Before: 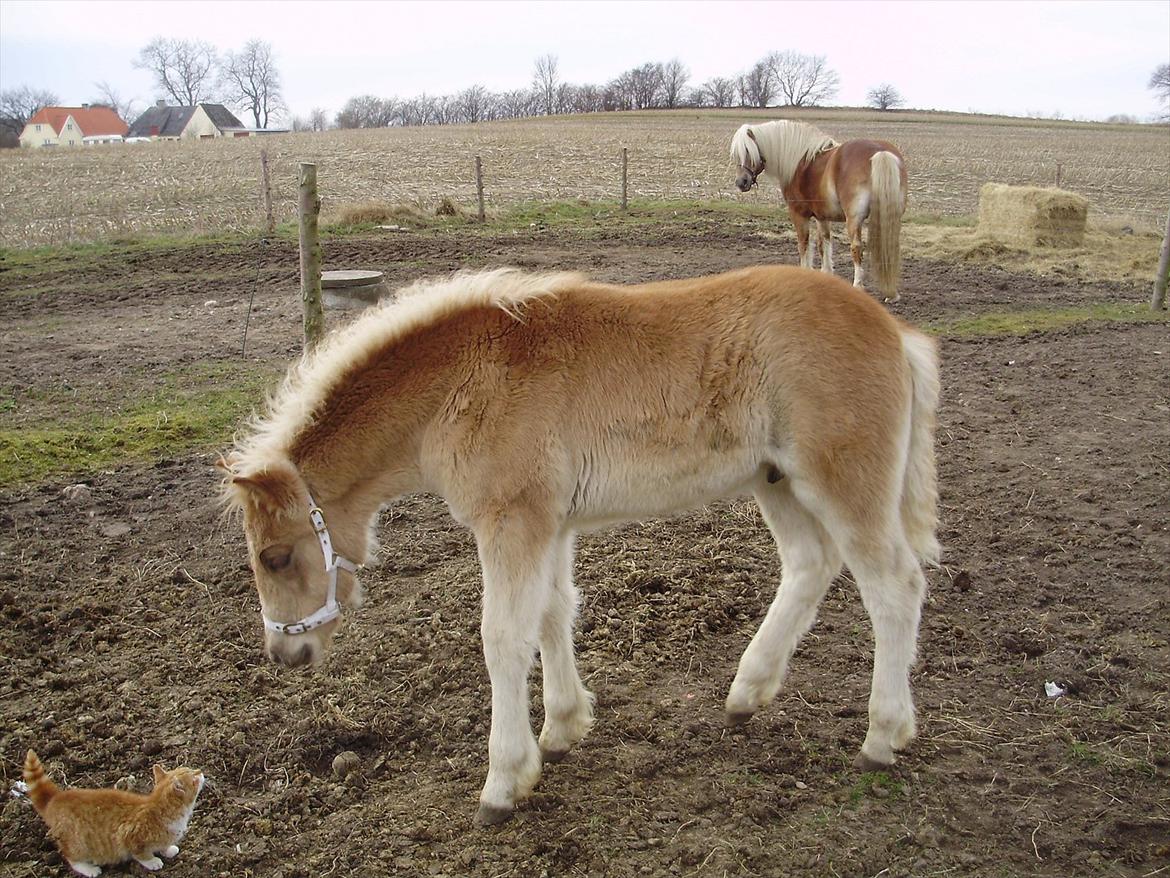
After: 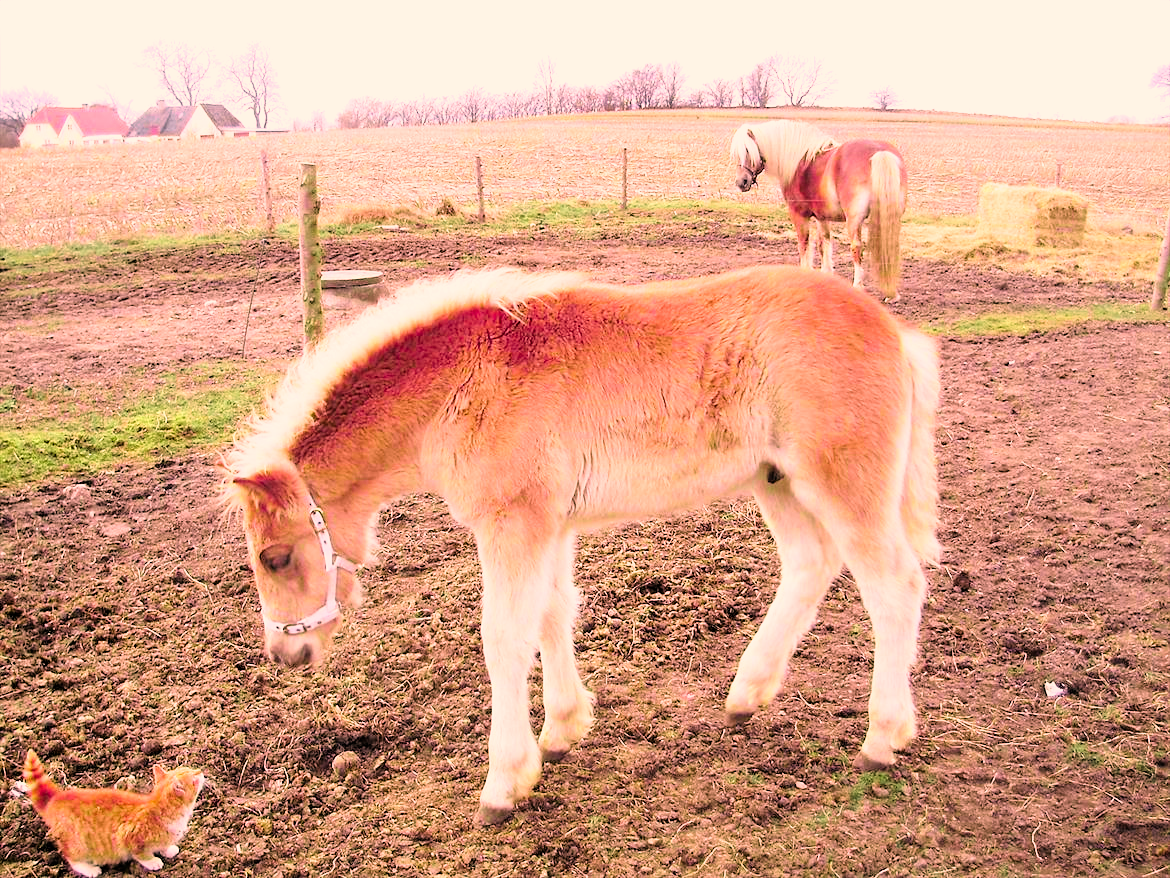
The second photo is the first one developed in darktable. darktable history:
color correction: highlights a* 17.88, highlights b* 18.79
filmic rgb: black relative exposure -3.86 EV, white relative exposure 3.48 EV, hardness 2.63, contrast 1.103
exposure: black level correction 0, exposure 1.4 EV, compensate highlight preservation false
white balance: red 0.984, blue 1.059
color zones: curves: ch0 [(0, 0.533) (0.126, 0.533) (0.234, 0.533) (0.368, 0.357) (0.5, 0.5) (0.625, 0.5) (0.74, 0.637) (0.875, 0.5)]; ch1 [(0.004, 0.708) (0.129, 0.662) (0.25, 0.5) (0.375, 0.331) (0.496, 0.396) (0.625, 0.649) (0.739, 0.26) (0.875, 0.5) (1, 0.478)]; ch2 [(0, 0.409) (0.132, 0.403) (0.236, 0.558) (0.379, 0.448) (0.5, 0.5) (0.625, 0.5) (0.691, 0.39) (0.875, 0.5)]
